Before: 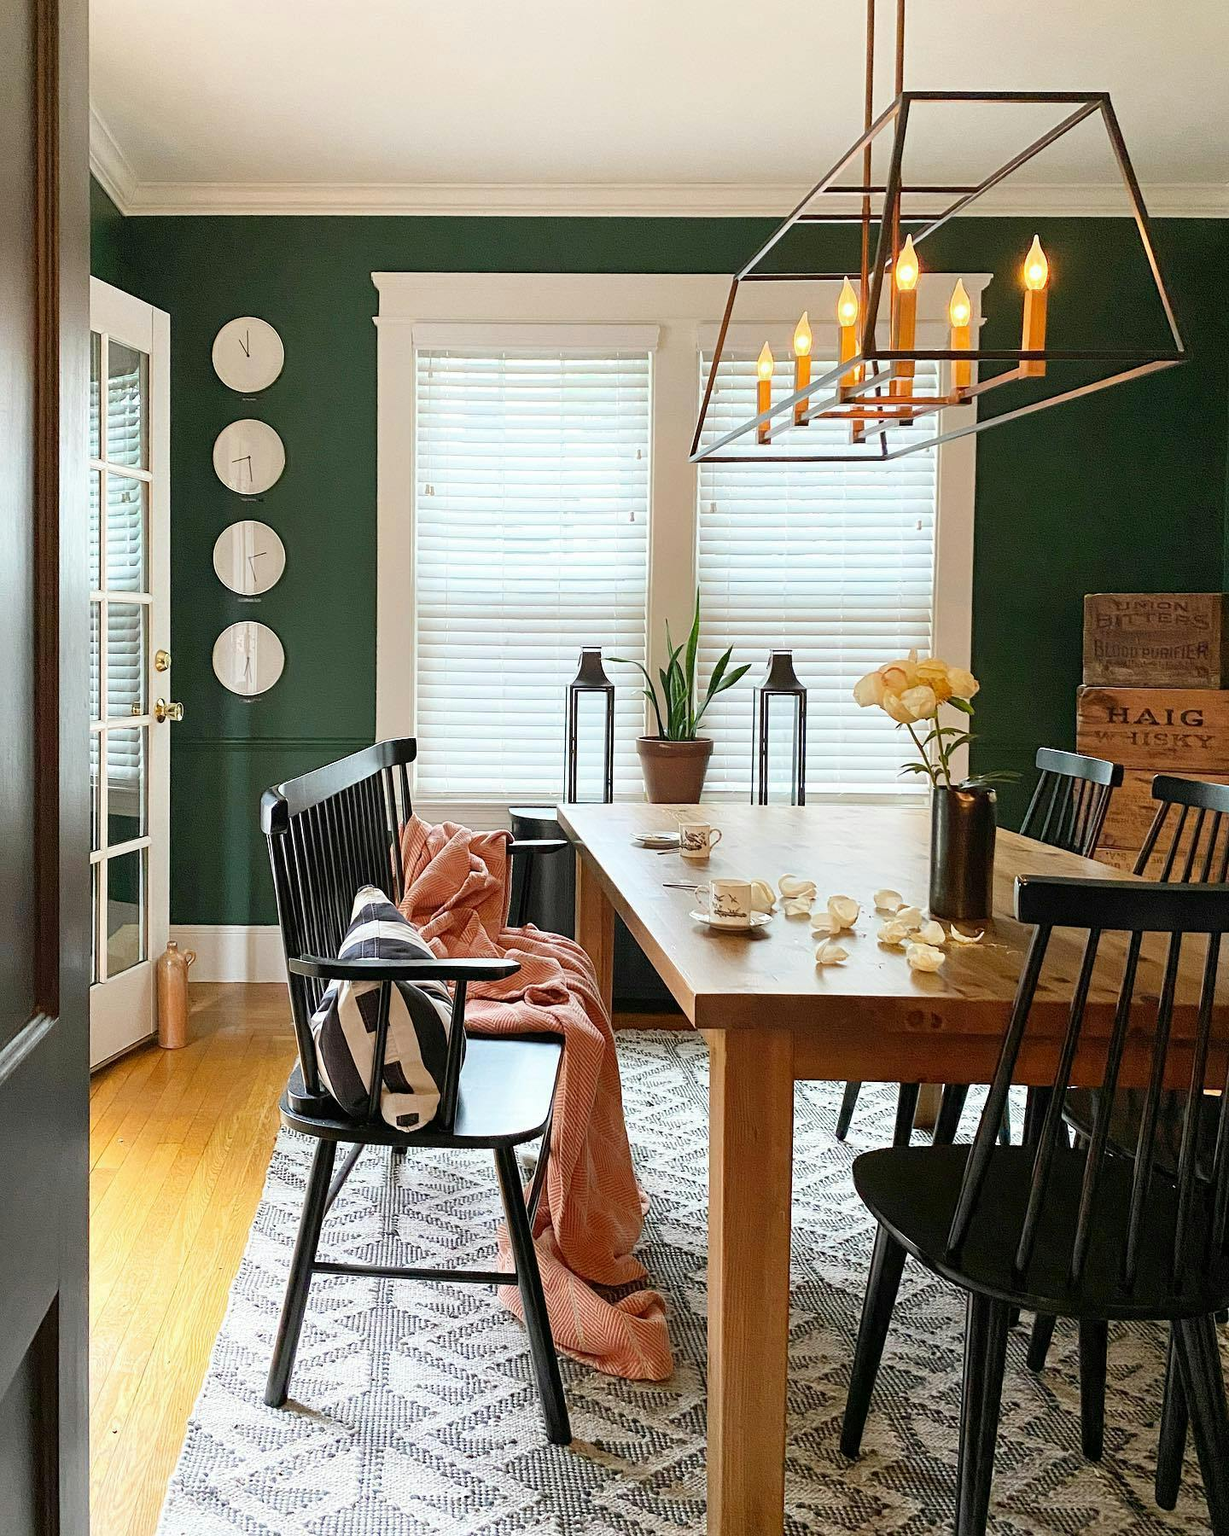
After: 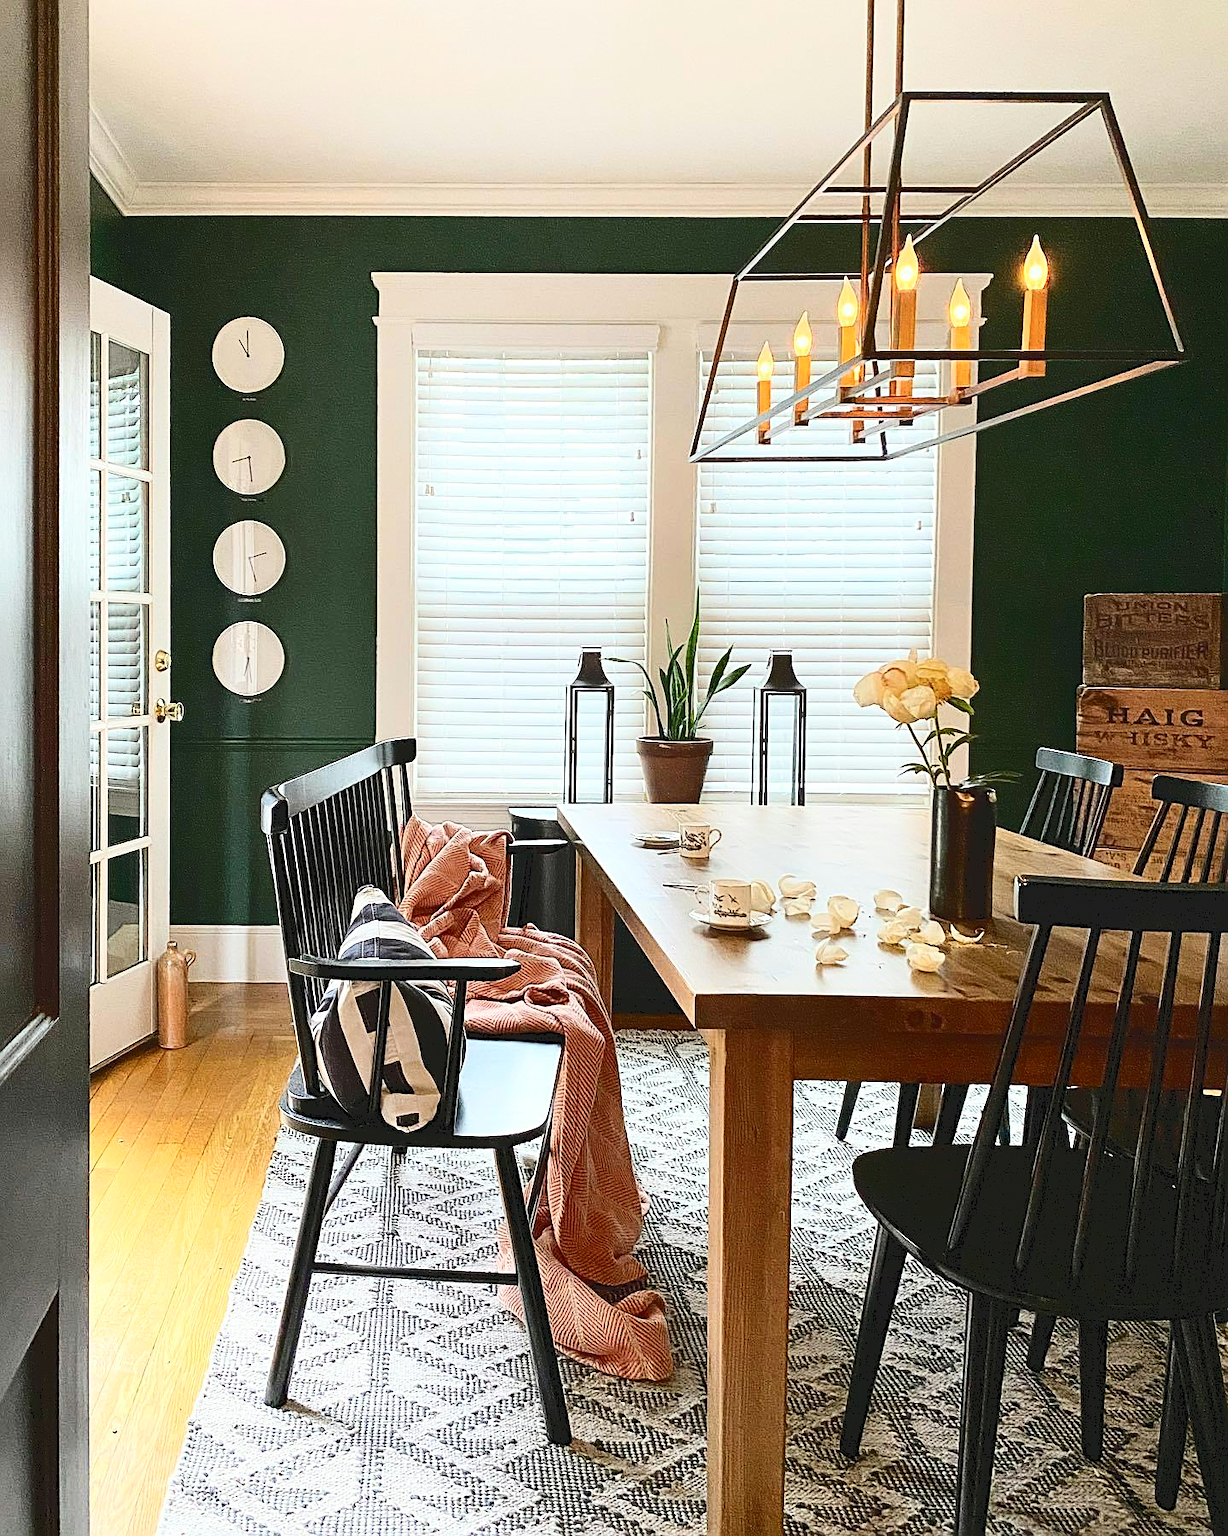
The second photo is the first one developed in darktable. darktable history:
sharpen: on, module defaults
tone curve: curves: ch0 [(0, 0) (0.003, 0.108) (0.011, 0.108) (0.025, 0.108) (0.044, 0.113) (0.069, 0.113) (0.1, 0.121) (0.136, 0.136) (0.177, 0.16) (0.224, 0.192) (0.277, 0.246) (0.335, 0.324) (0.399, 0.419) (0.468, 0.518) (0.543, 0.622) (0.623, 0.721) (0.709, 0.815) (0.801, 0.893) (0.898, 0.949) (1, 1)], color space Lab, independent channels, preserve colors none
